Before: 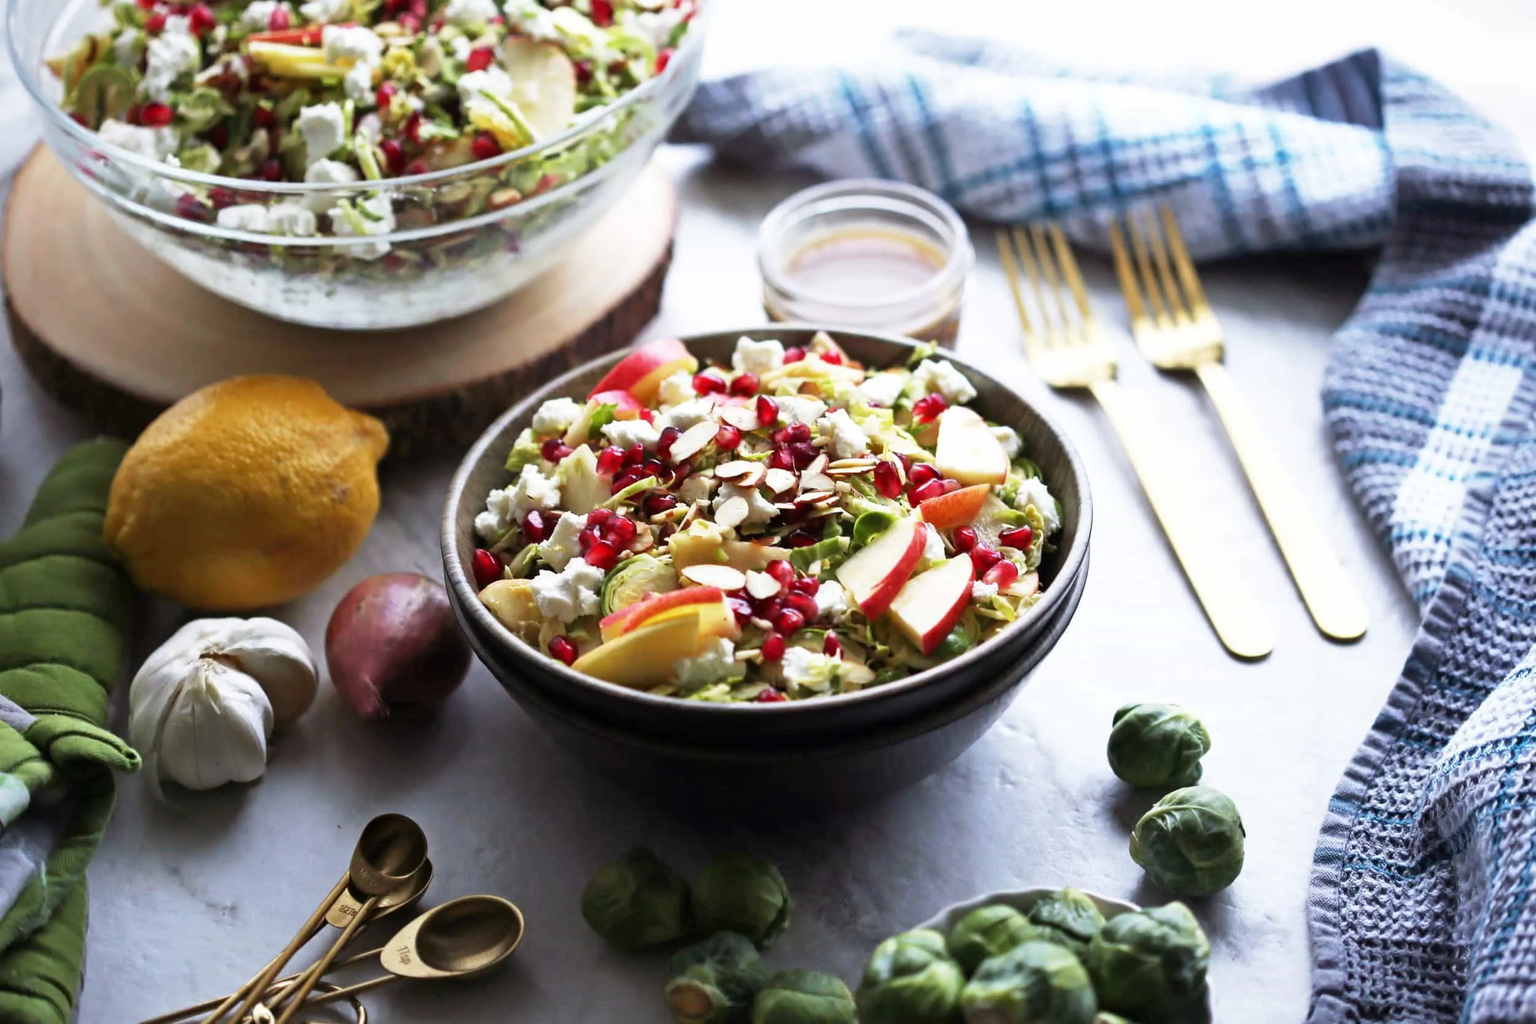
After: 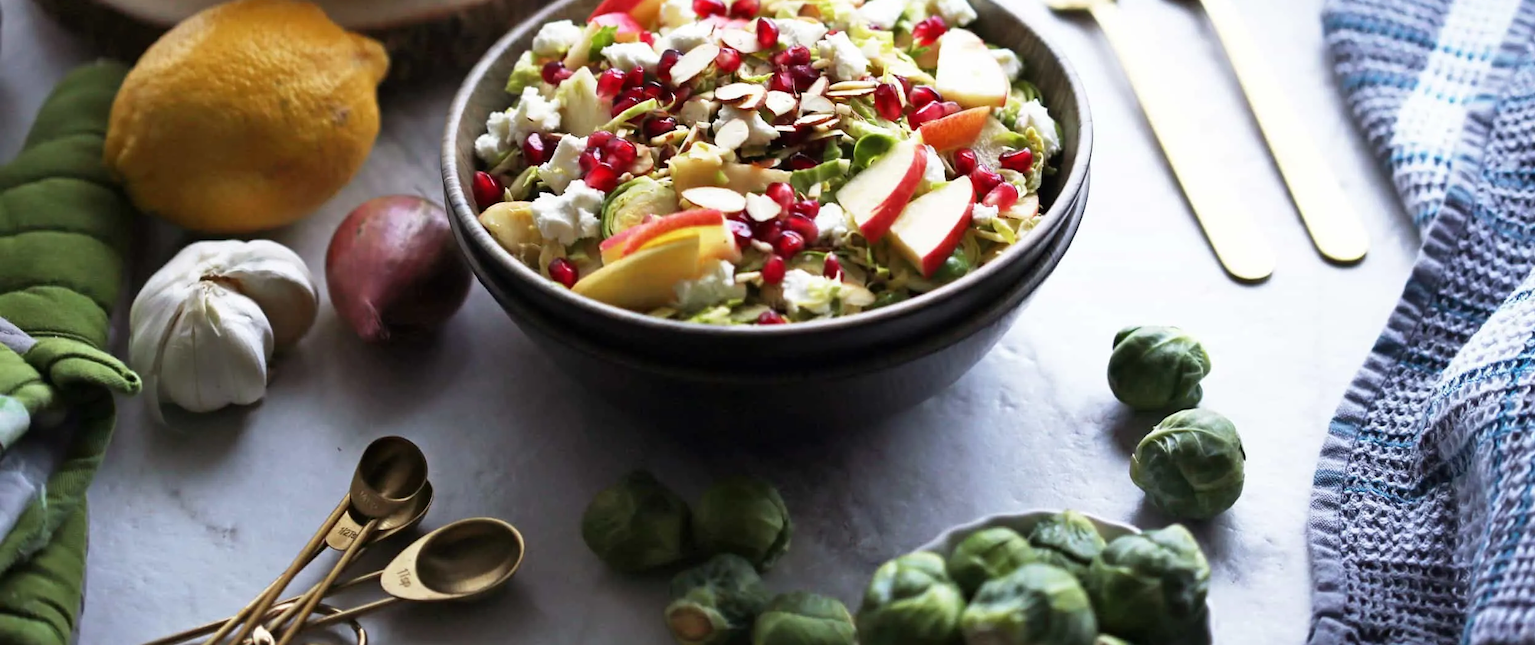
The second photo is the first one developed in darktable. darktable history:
crop and rotate: top 36.906%
